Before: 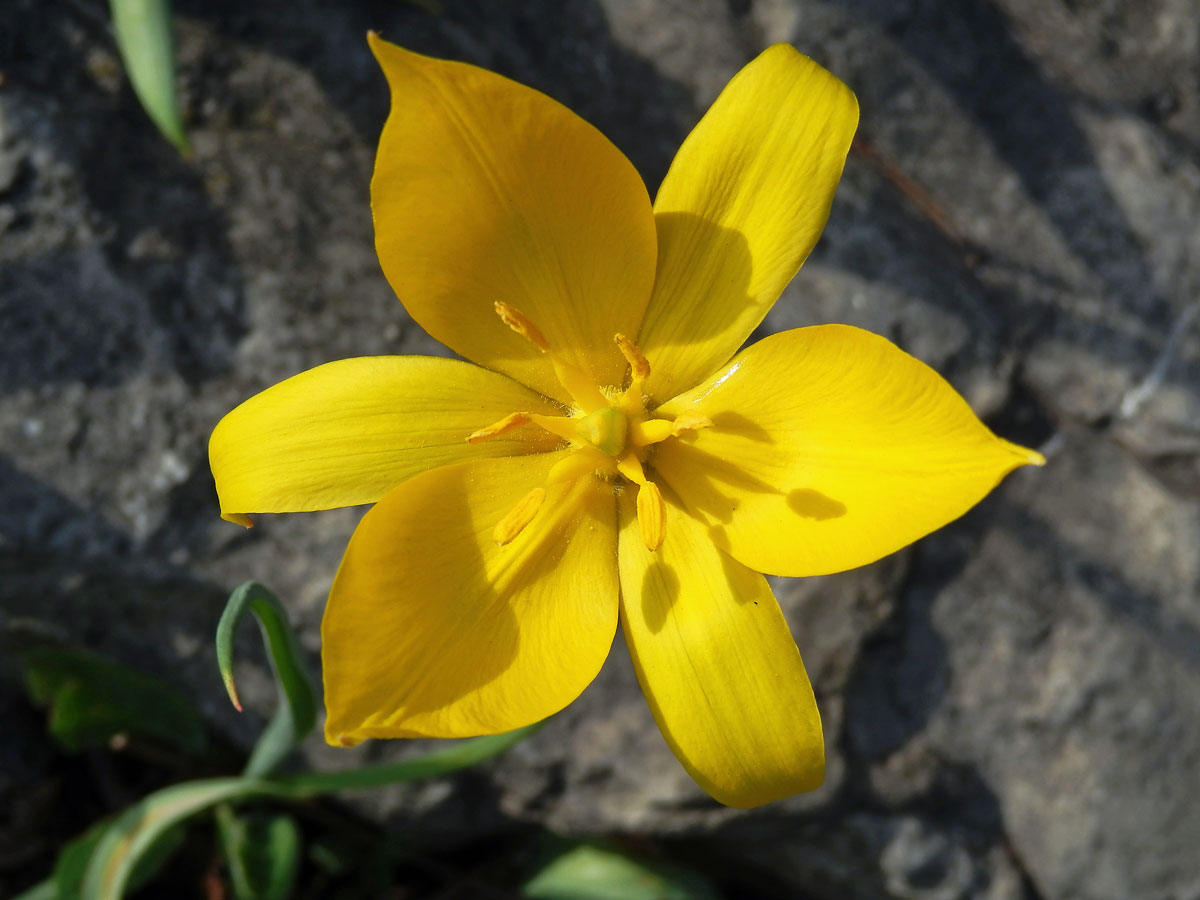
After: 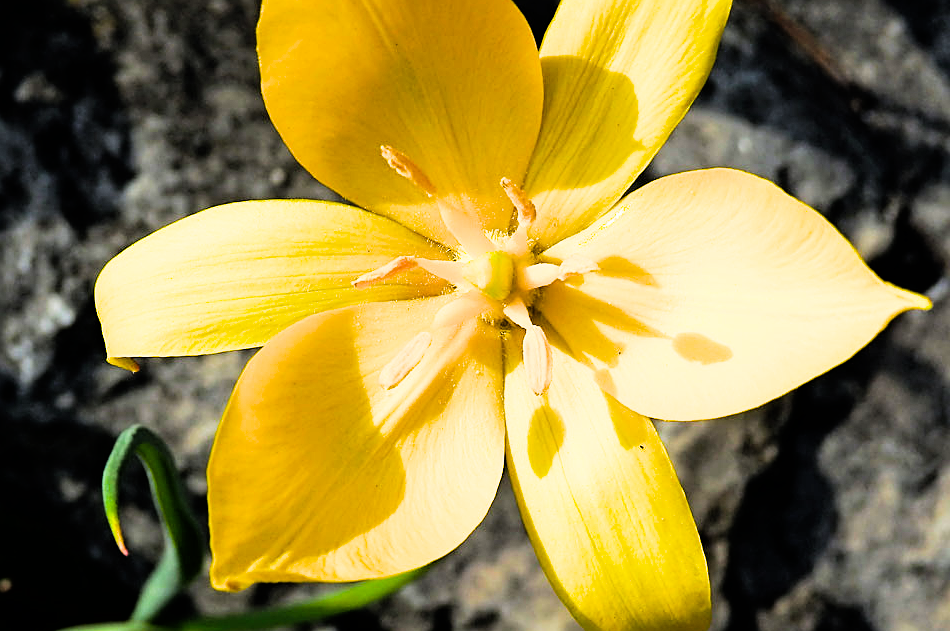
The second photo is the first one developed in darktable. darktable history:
sharpen: amount 0.493
filmic rgb: black relative exposure -5.01 EV, white relative exposure 3.96 EV, threshold 5.98 EV, hardness 2.88, contrast 1.3, highlights saturation mix -30.11%, enable highlight reconstruction true
crop: left 9.563%, top 17.412%, right 11.191%, bottom 12.37%
color balance rgb: perceptual saturation grading › global saturation 60.803%, perceptual saturation grading › highlights 20.616%, perceptual saturation grading › shadows -50.255%, global vibrance 14.925%
tone equalizer: -8 EV -0.767 EV, -7 EV -0.672 EV, -6 EV -0.61 EV, -5 EV -0.386 EV, -3 EV 0.375 EV, -2 EV 0.6 EV, -1 EV 0.675 EV, +0 EV 0.724 EV, edges refinement/feathering 500, mask exposure compensation -1.57 EV, preserve details no
exposure: black level correction 0.001, exposure 0.5 EV, compensate exposure bias true, compensate highlight preservation false
